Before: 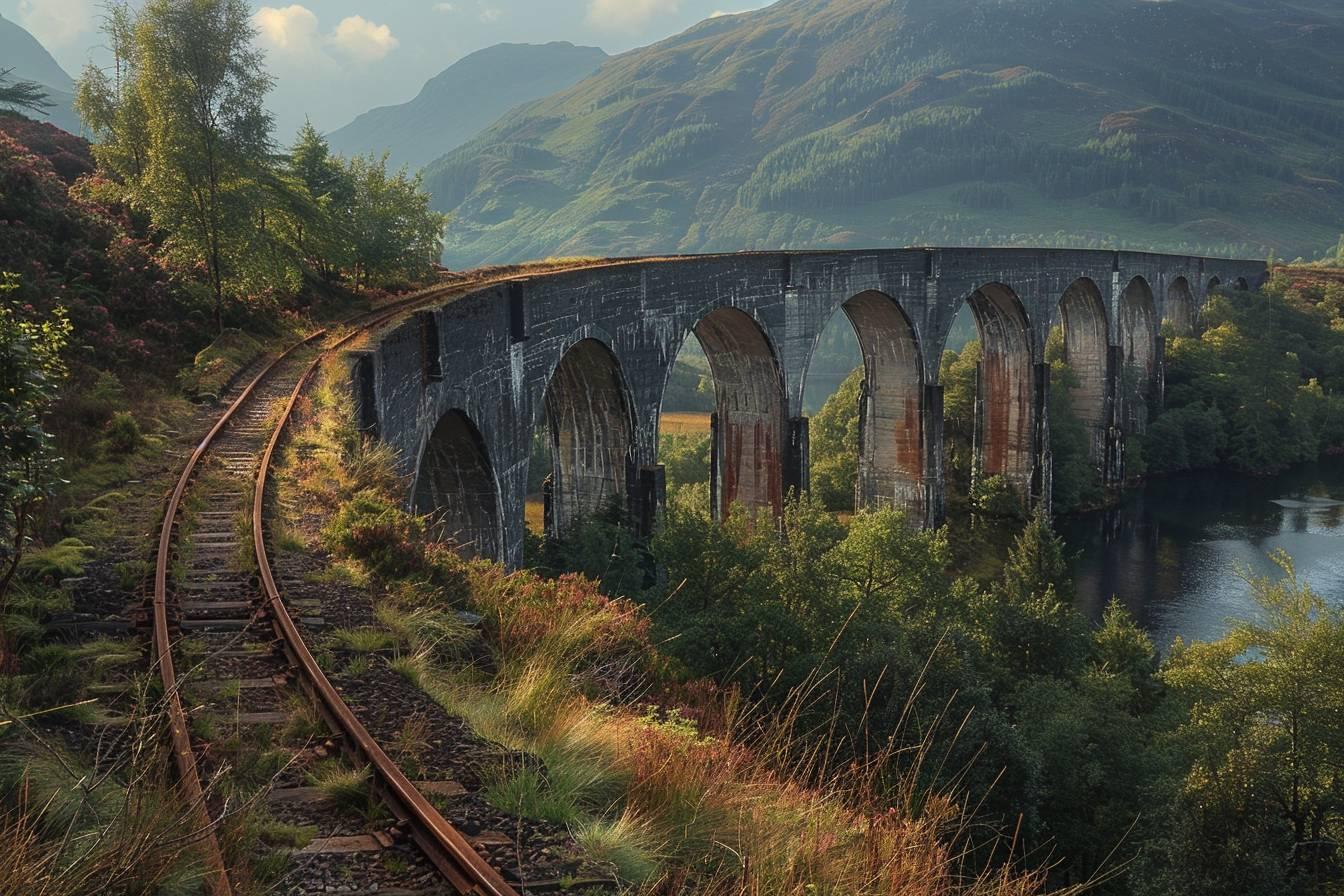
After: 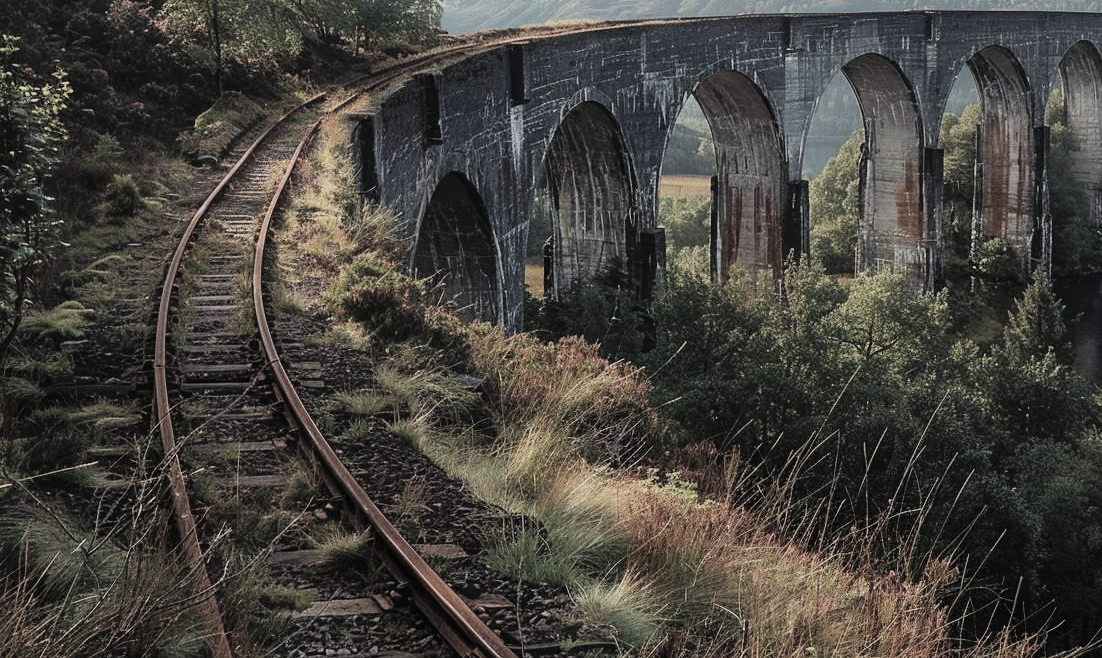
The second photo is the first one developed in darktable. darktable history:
sigmoid: skew -0.2, preserve hue 0%, red attenuation 0.1, red rotation 0.035, green attenuation 0.1, green rotation -0.017, blue attenuation 0.15, blue rotation -0.052, base primaries Rec2020
contrast brightness saturation: brightness 0.18, saturation -0.5
crop: top 26.531%, right 17.959%
white balance: red 0.984, blue 1.059
